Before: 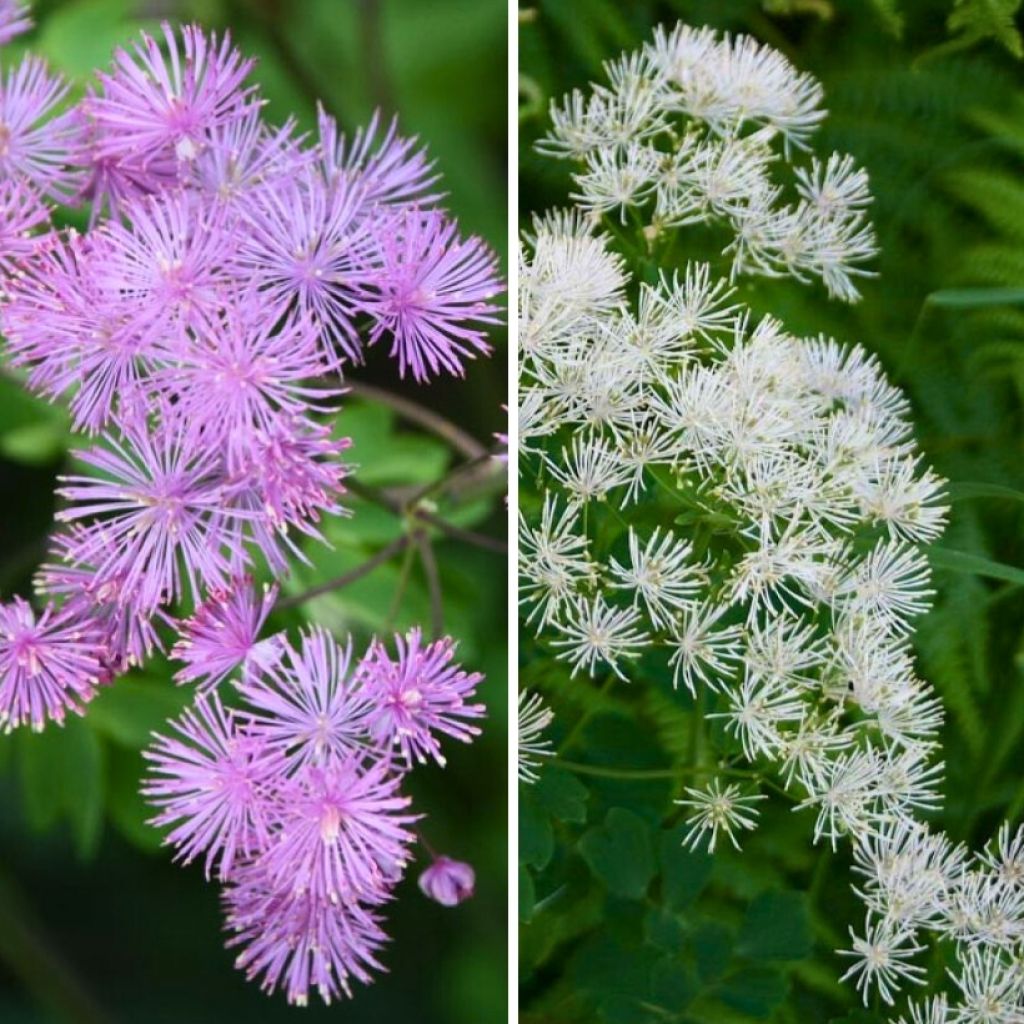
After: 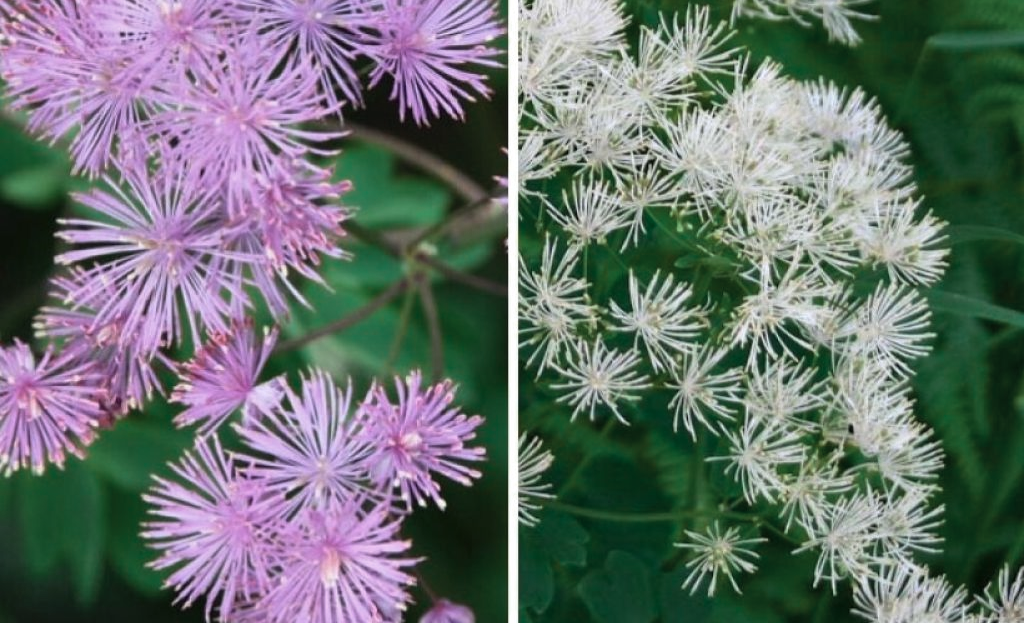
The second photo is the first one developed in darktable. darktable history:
shadows and highlights: soften with gaussian
base curve: curves: ch0 [(0, 0) (0.303, 0.277) (1, 1)], preserve colors none
crop and rotate: top 25.122%, bottom 13.987%
color zones: curves: ch0 [(0, 0.5) (0.125, 0.4) (0.25, 0.5) (0.375, 0.4) (0.5, 0.4) (0.625, 0.6) (0.75, 0.6) (0.875, 0.5)]; ch1 [(0, 0.35) (0.125, 0.45) (0.25, 0.35) (0.375, 0.35) (0.5, 0.35) (0.625, 0.35) (0.75, 0.45) (0.875, 0.35)]; ch2 [(0, 0.6) (0.125, 0.5) (0.25, 0.5) (0.375, 0.6) (0.5, 0.6) (0.625, 0.5) (0.75, 0.5) (0.875, 0.5)]
